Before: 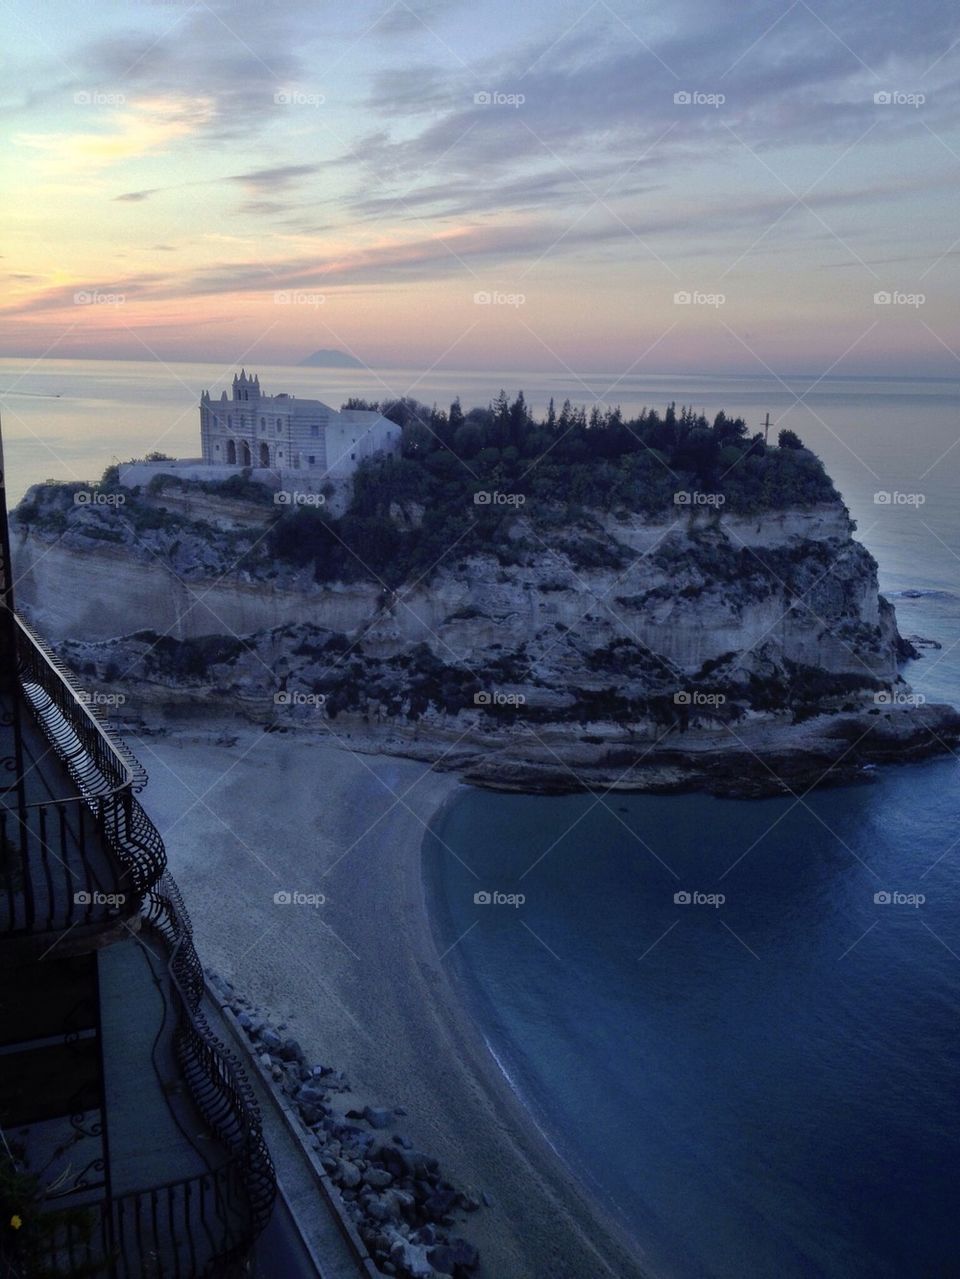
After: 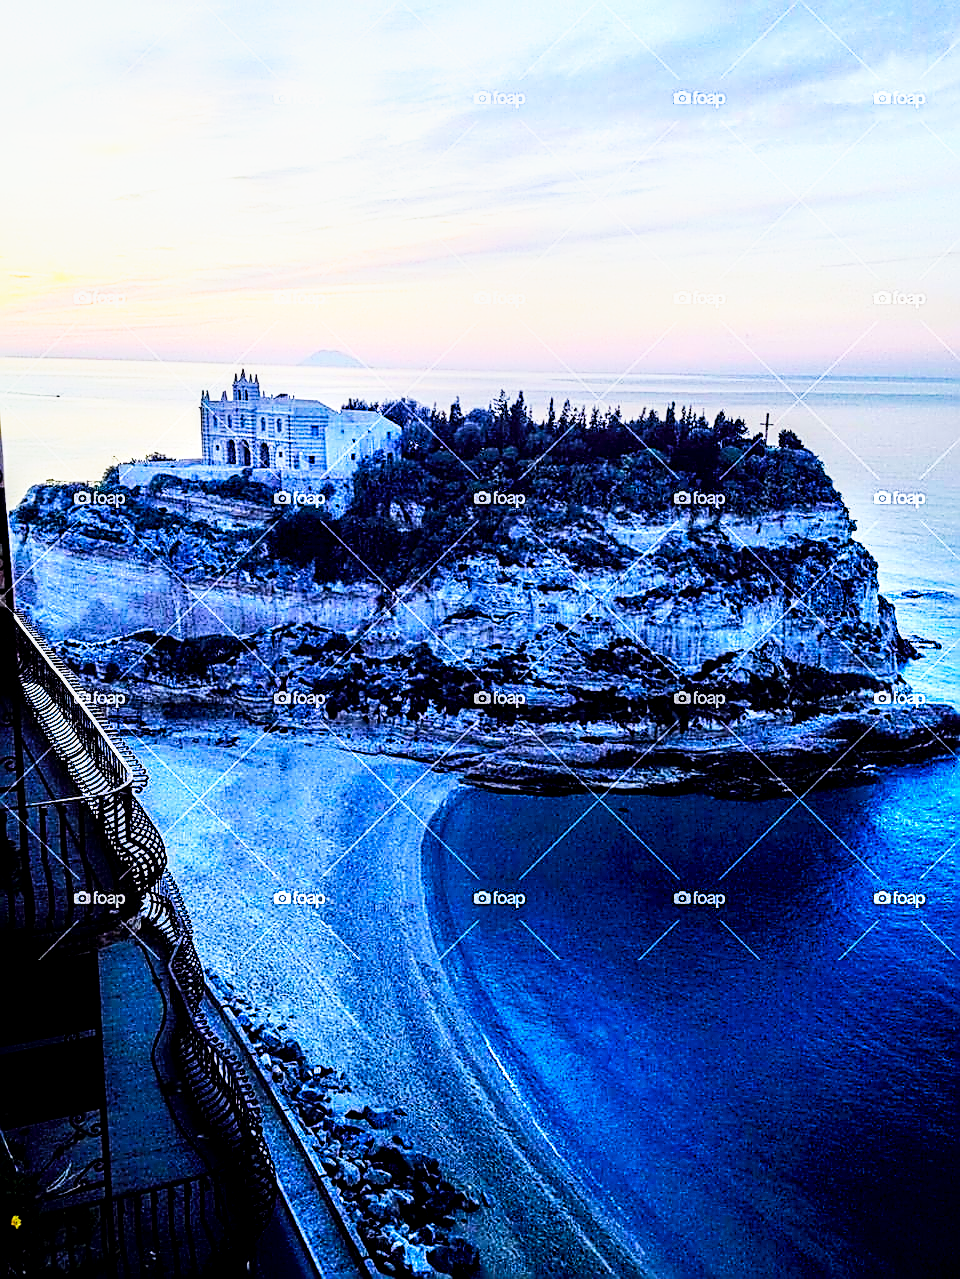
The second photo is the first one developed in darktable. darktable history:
local contrast: highlights 60%, shadows 61%, detail 160%
sharpen: amount 1.996
tone curve: curves: ch0 [(0, 0) (0.035, 0.017) (0.131, 0.108) (0.279, 0.279) (0.476, 0.554) (0.617, 0.693) (0.704, 0.77) (0.801, 0.854) (0.895, 0.927) (1, 0.976)]; ch1 [(0, 0) (0.318, 0.278) (0.444, 0.427) (0.493, 0.488) (0.504, 0.497) (0.537, 0.538) (0.594, 0.616) (0.746, 0.764) (1, 1)]; ch2 [(0, 0) (0.316, 0.292) (0.381, 0.37) (0.423, 0.448) (0.476, 0.482) (0.502, 0.495) (0.529, 0.547) (0.583, 0.608) (0.639, 0.657) (0.7, 0.7) (0.861, 0.808) (1, 0.951)], color space Lab, linked channels, preserve colors none
color balance rgb: linear chroma grading › global chroma 14.417%, perceptual saturation grading › global saturation 36.566%, perceptual saturation grading › shadows 35.218%
exposure: exposure 0.297 EV, compensate highlight preservation false
base curve: curves: ch0 [(0, 0) (0.007, 0.004) (0.027, 0.03) (0.046, 0.07) (0.207, 0.54) (0.442, 0.872) (0.673, 0.972) (1, 1)], preserve colors none
